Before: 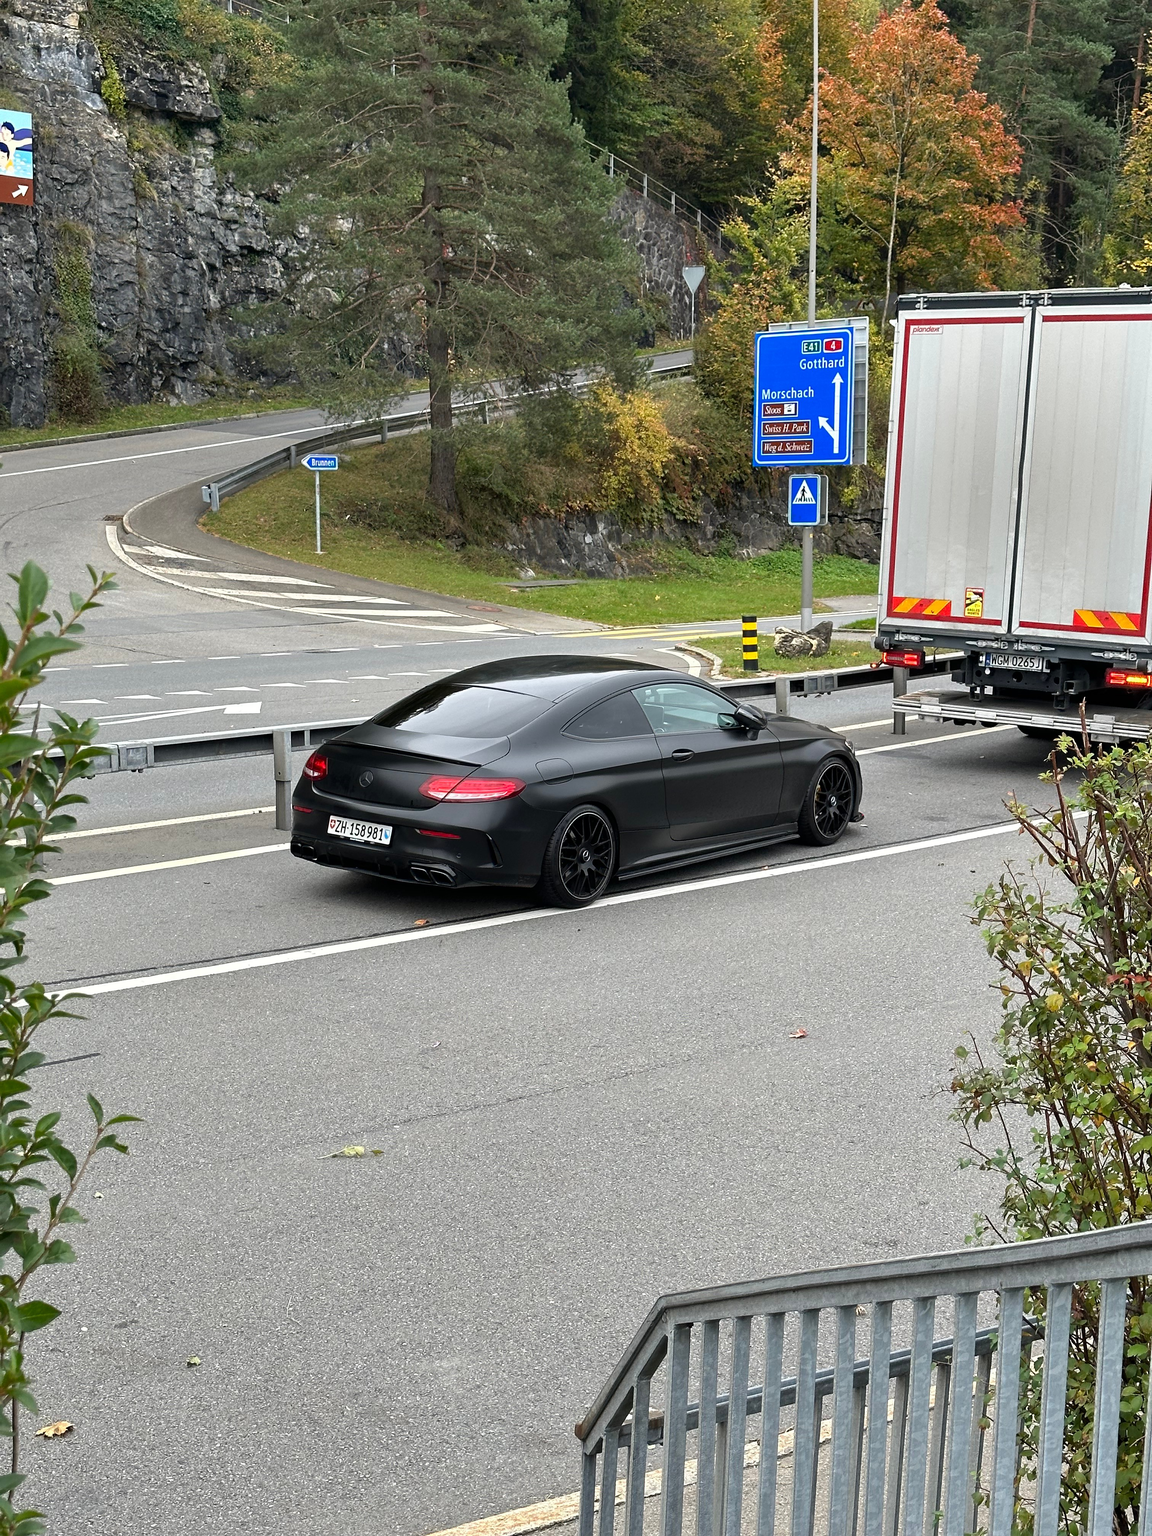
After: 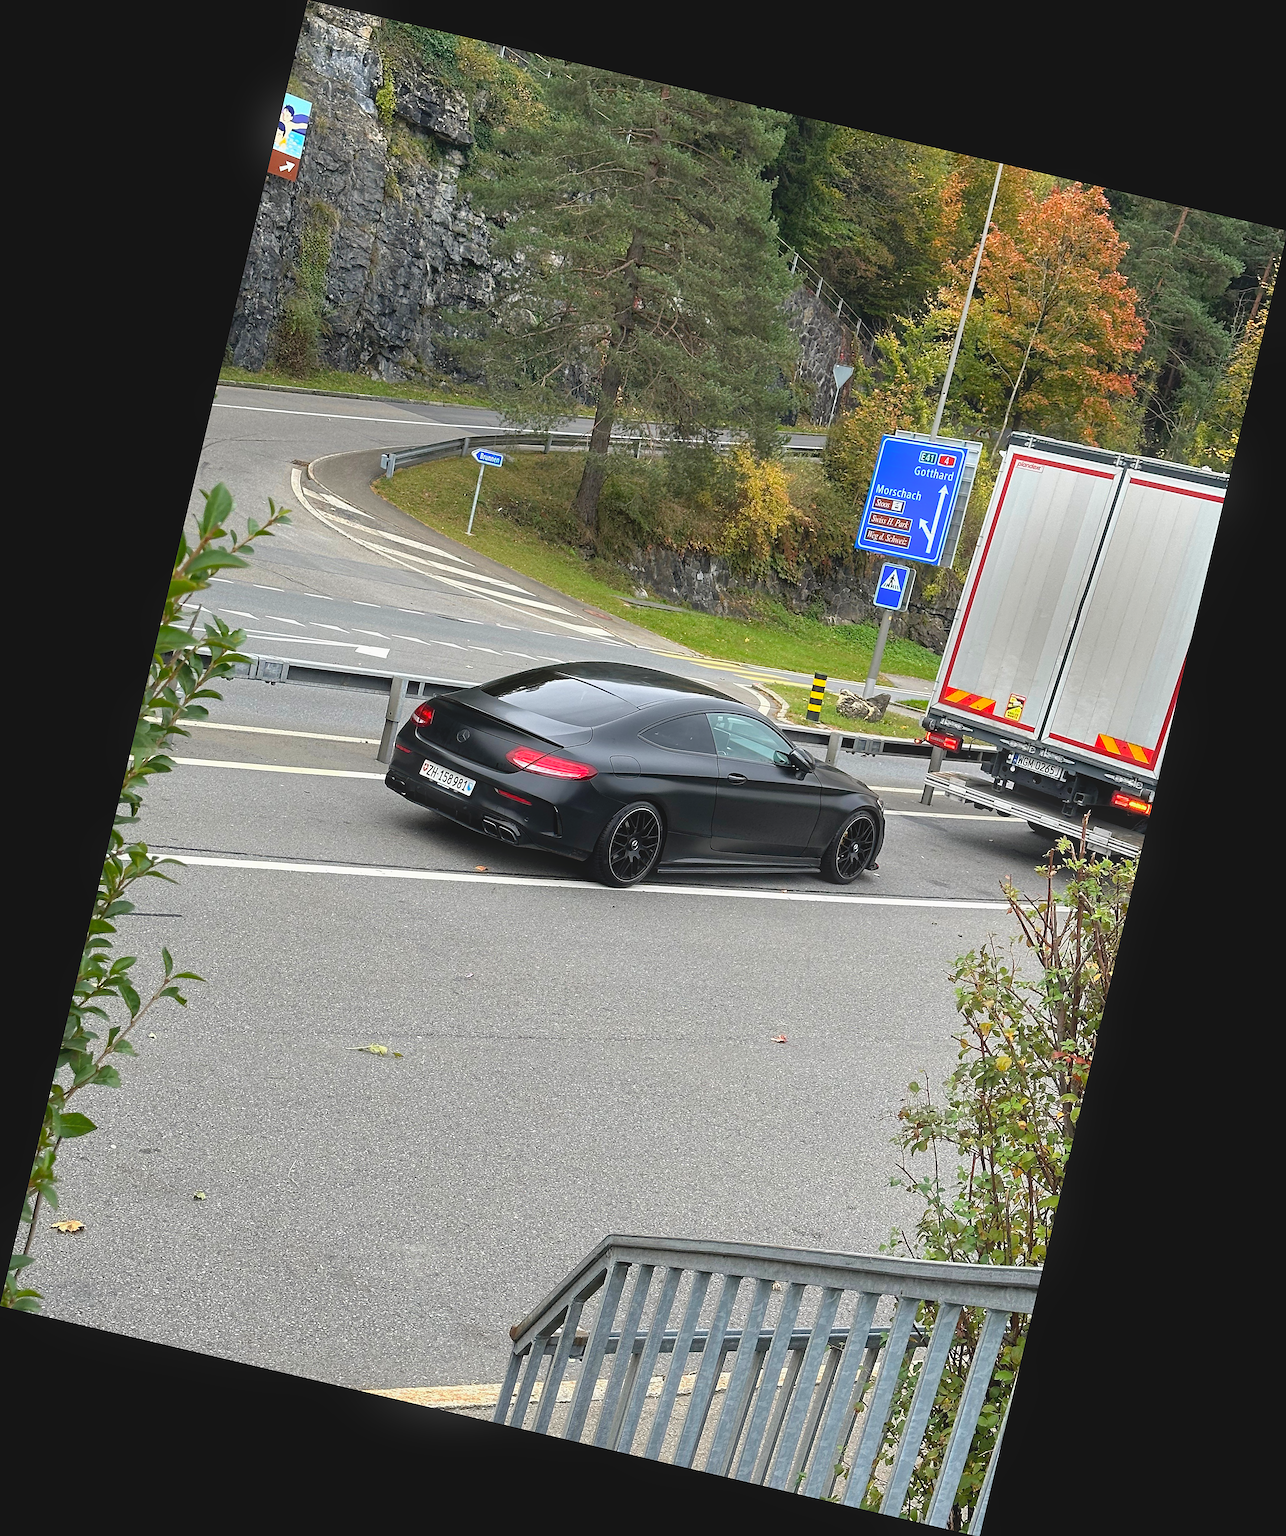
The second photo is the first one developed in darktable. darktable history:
white balance: emerald 1
contrast brightness saturation: contrast -0.1, brightness 0.05, saturation 0.08
haze removal: compatibility mode true, adaptive false
rotate and perspective: rotation 13.27°, automatic cropping off
bloom: size 15%, threshold 97%, strength 7%
sharpen: on, module defaults
